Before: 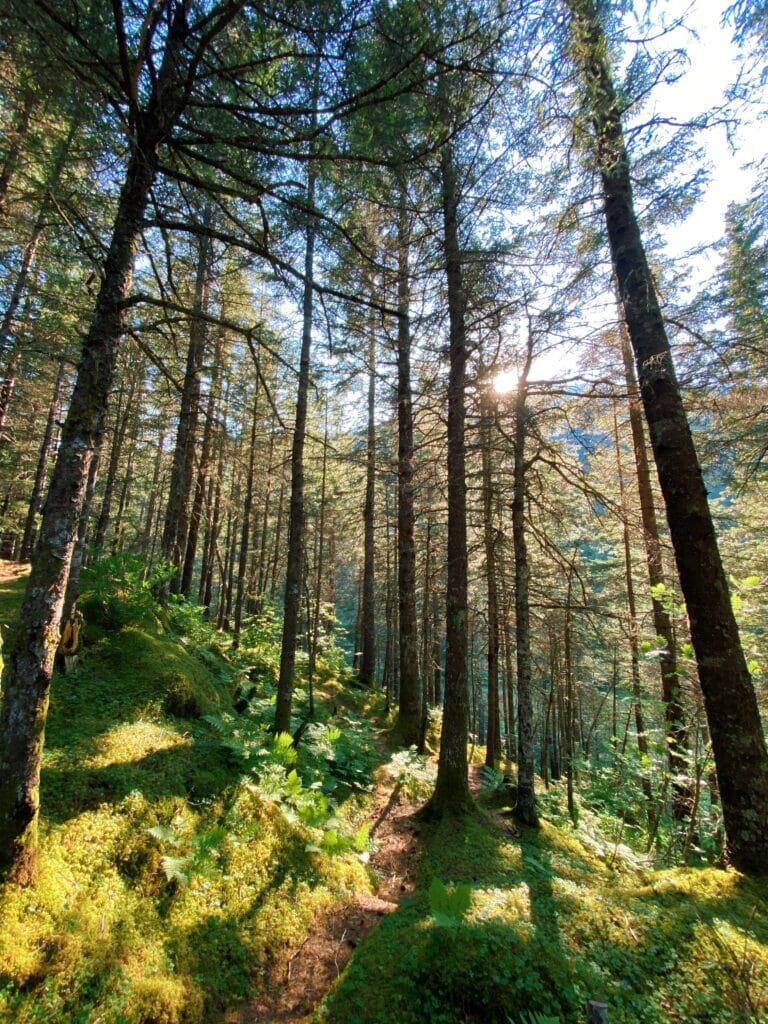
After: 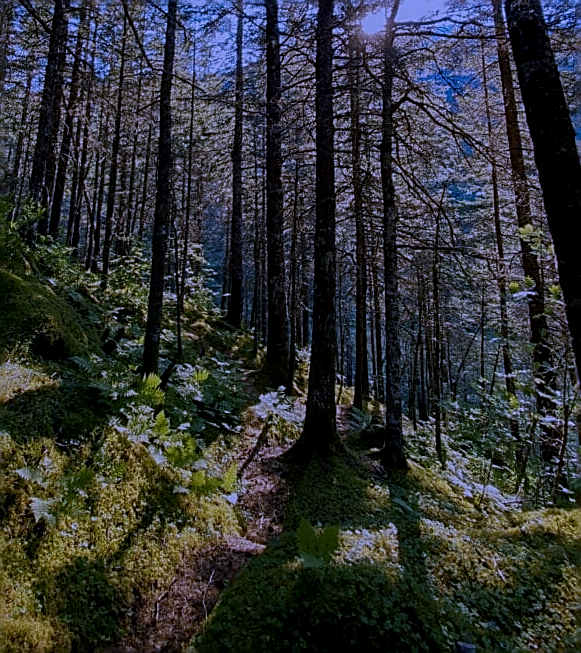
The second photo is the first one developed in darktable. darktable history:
tone equalizer: on, module defaults
local contrast: highlights 25%, detail 130%
crop and rotate: left 17.299%, top 35.115%, right 7.015%, bottom 1.024%
sharpen: radius 1.685, amount 1.294
white balance: red 0.98, blue 1.61
exposure: exposure -2.002 EV, compensate highlight preservation false
color contrast: green-magenta contrast 0.8, blue-yellow contrast 1.1, unbound 0
